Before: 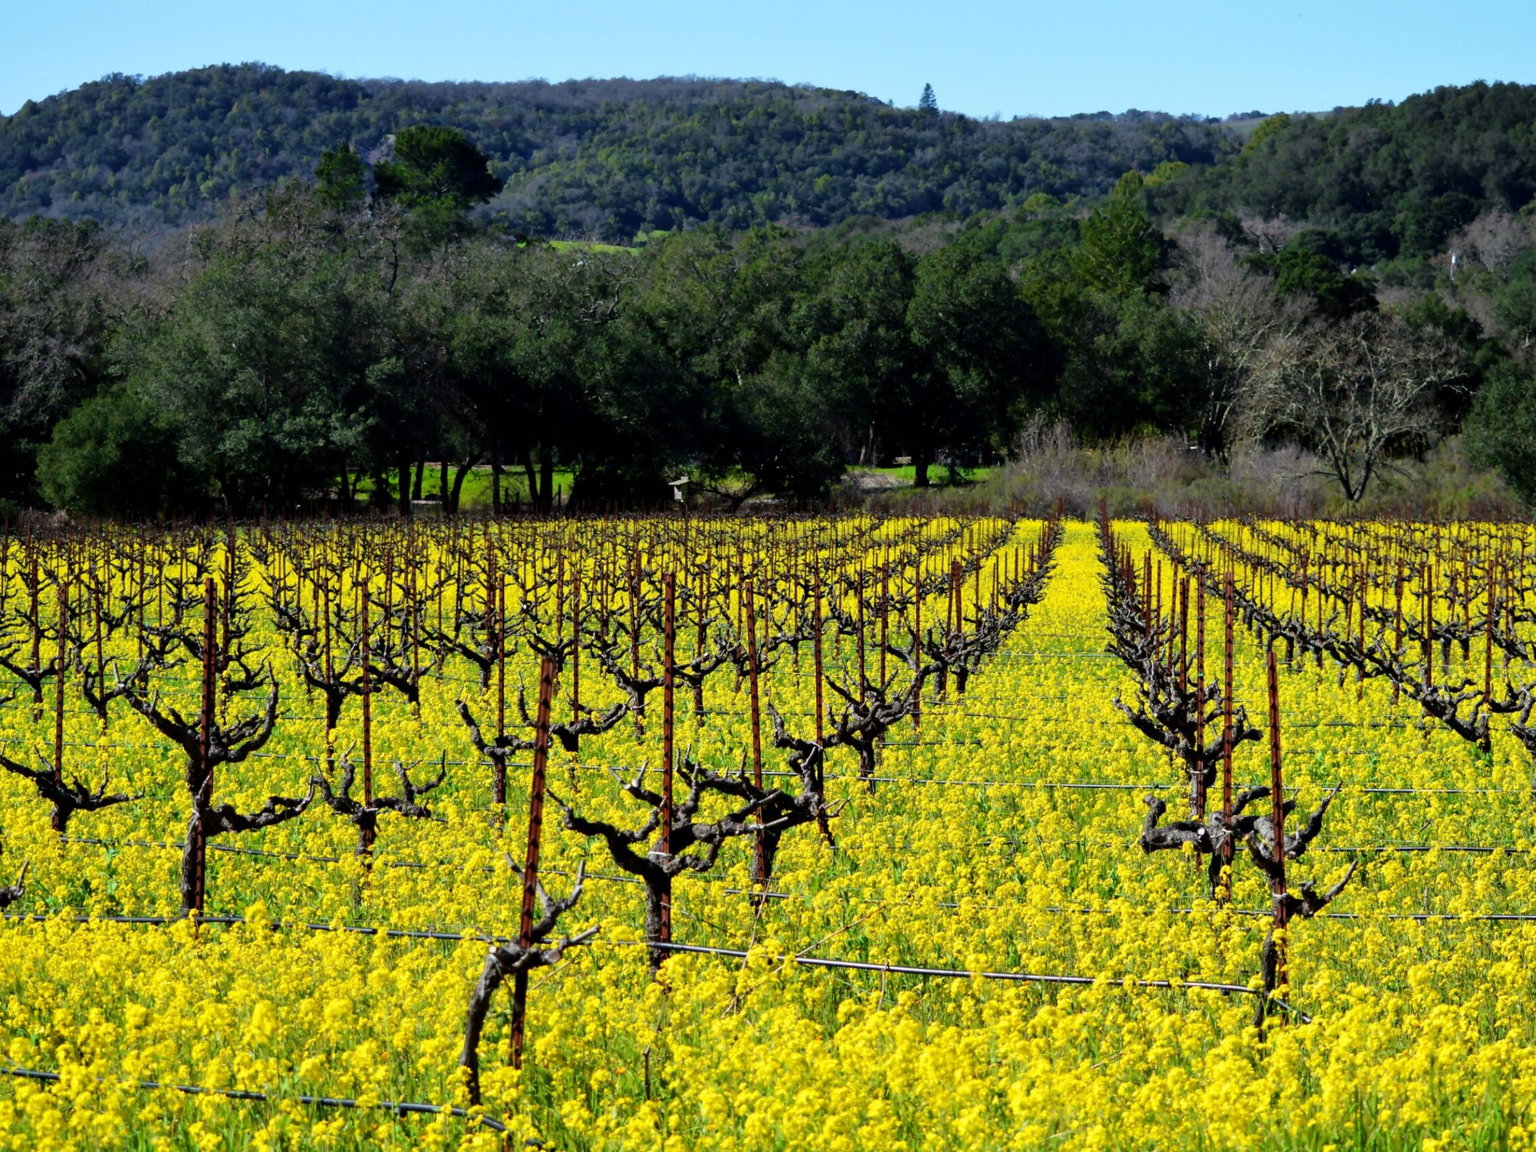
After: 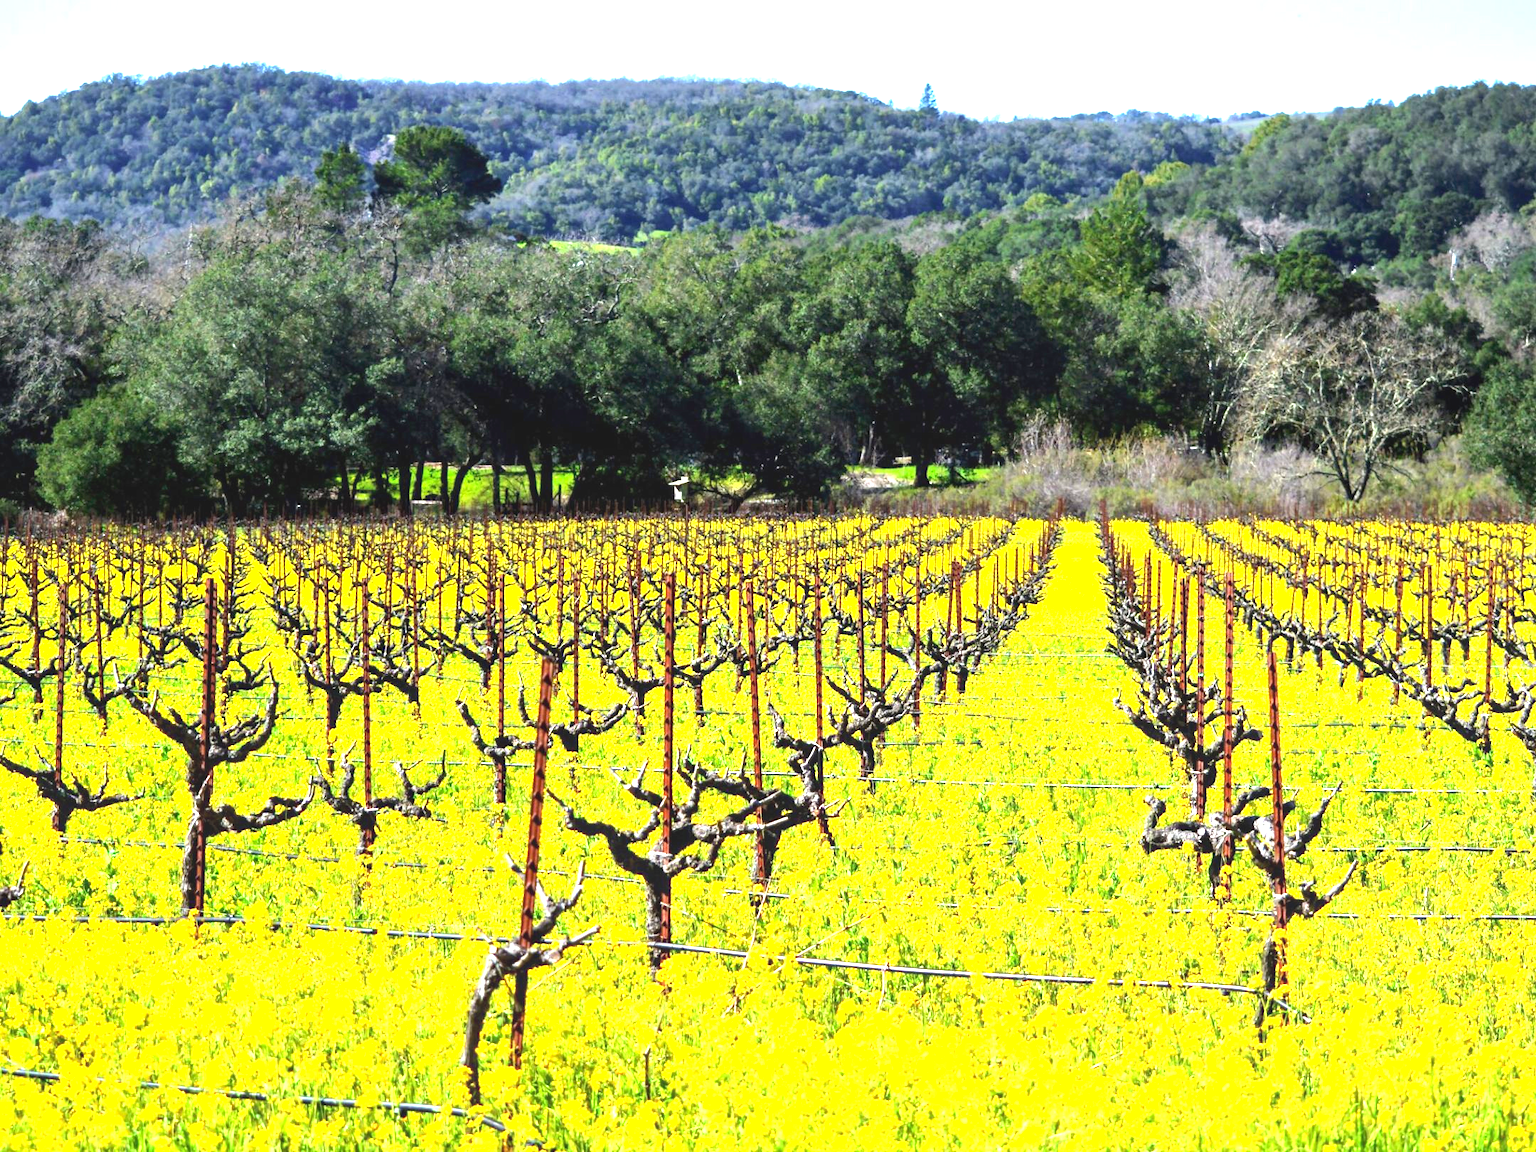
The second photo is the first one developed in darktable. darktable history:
local contrast: detail 110%
exposure: black level correction 0, exposure 1.75 EV, compensate exposure bias true, compensate highlight preservation false
